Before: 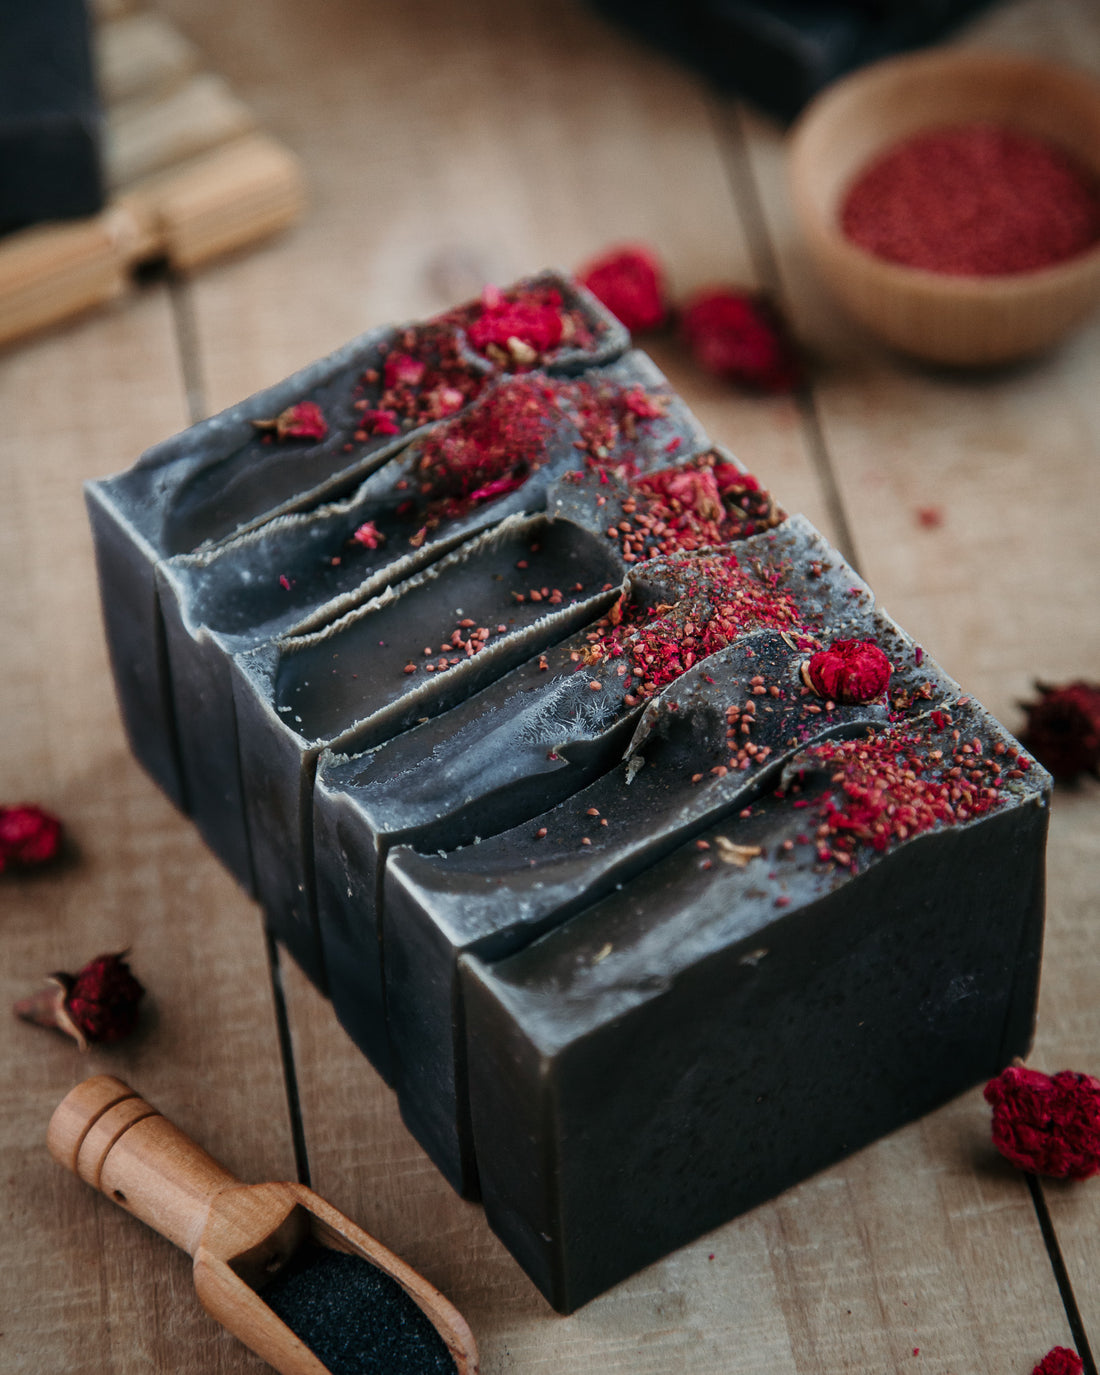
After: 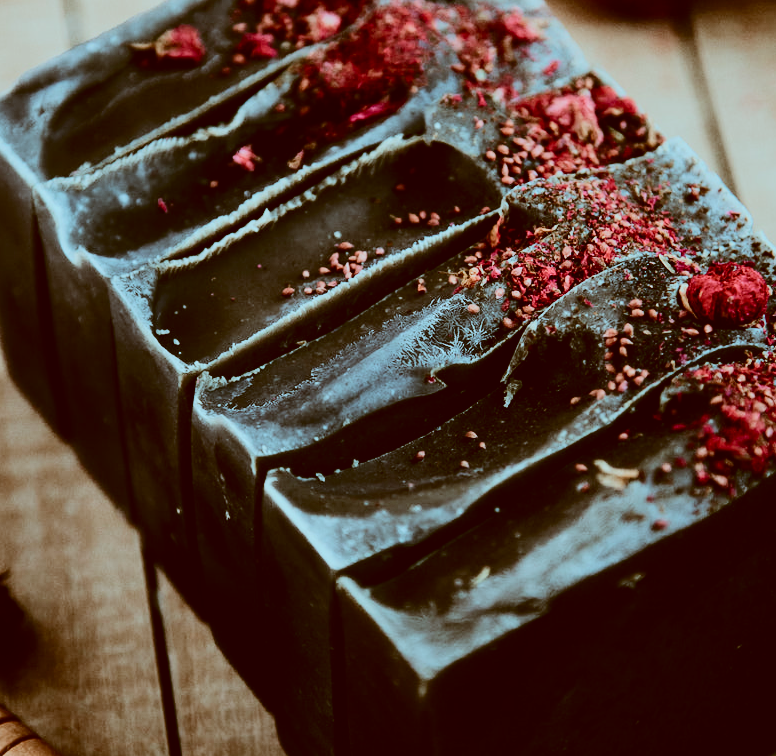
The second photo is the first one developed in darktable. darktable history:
tone curve: curves: ch0 [(0, 0) (0.003, 0.002) (0.011, 0.008) (0.025, 0.017) (0.044, 0.027) (0.069, 0.037) (0.1, 0.052) (0.136, 0.074) (0.177, 0.11) (0.224, 0.155) (0.277, 0.237) (0.335, 0.34) (0.399, 0.467) (0.468, 0.584) (0.543, 0.683) (0.623, 0.762) (0.709, 0.827) (0.801, 0.888) (0.898, 0.947) (1, 1)], color space Lab, independent channels, preserve colors none
filmic rgb: black relative exposure -7.65 EV, white relative exposure 4.56 EV, hardness 3.61, color science v5 (2021), contrast in shadows safe, contrast in highlights safe
color correction: highlights a* -14.82, highlights b* -16.52, shadows a* 10.9, shadows b* 28.68
crop: left 11.143%, top 27.457%, right 18.293%, bottom 17.275%
